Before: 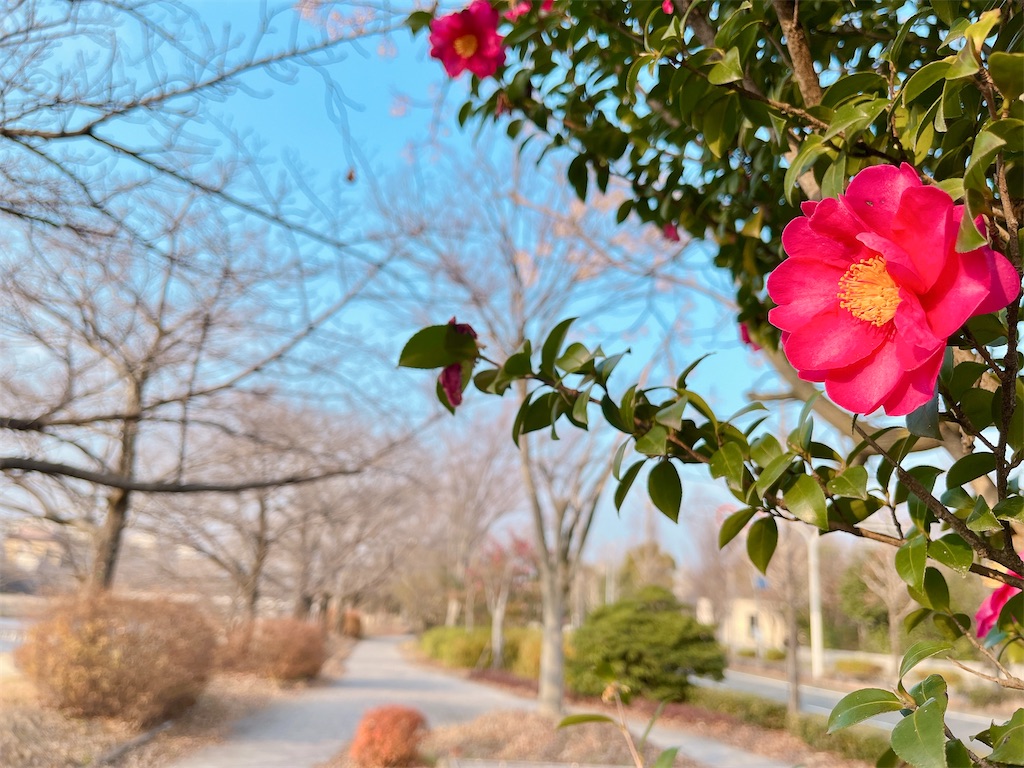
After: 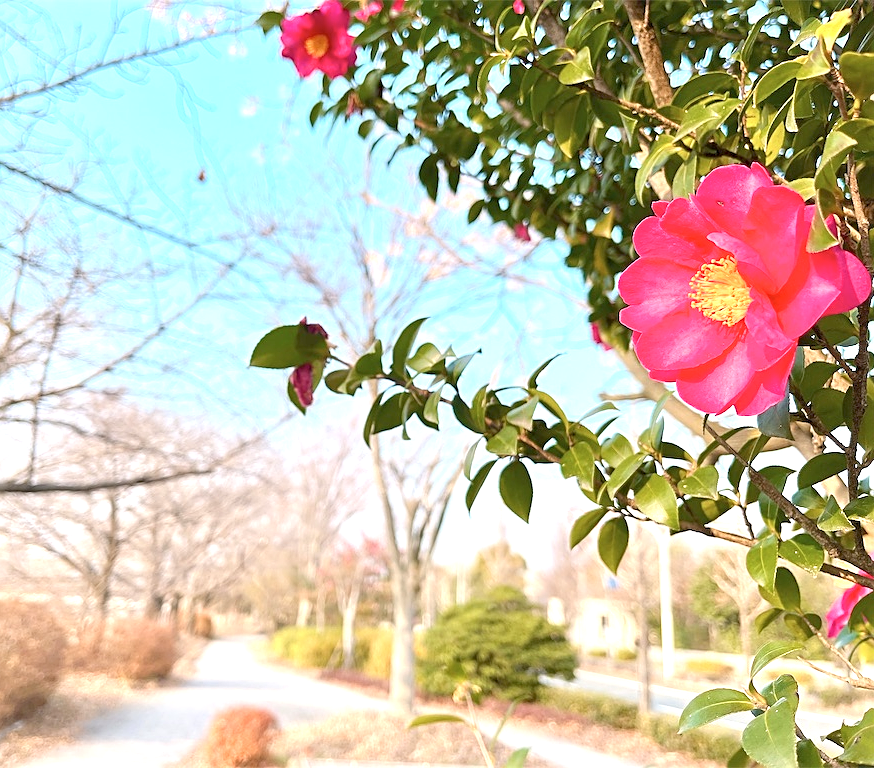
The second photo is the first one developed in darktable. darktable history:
crop and rotate: left 14.584%
color balance: contrast -15%
sharpen: on, module defaults
exposure: black level correction 0, exposure 1.35 EV, compensate exposure bias true, compensate highlight preservation false
